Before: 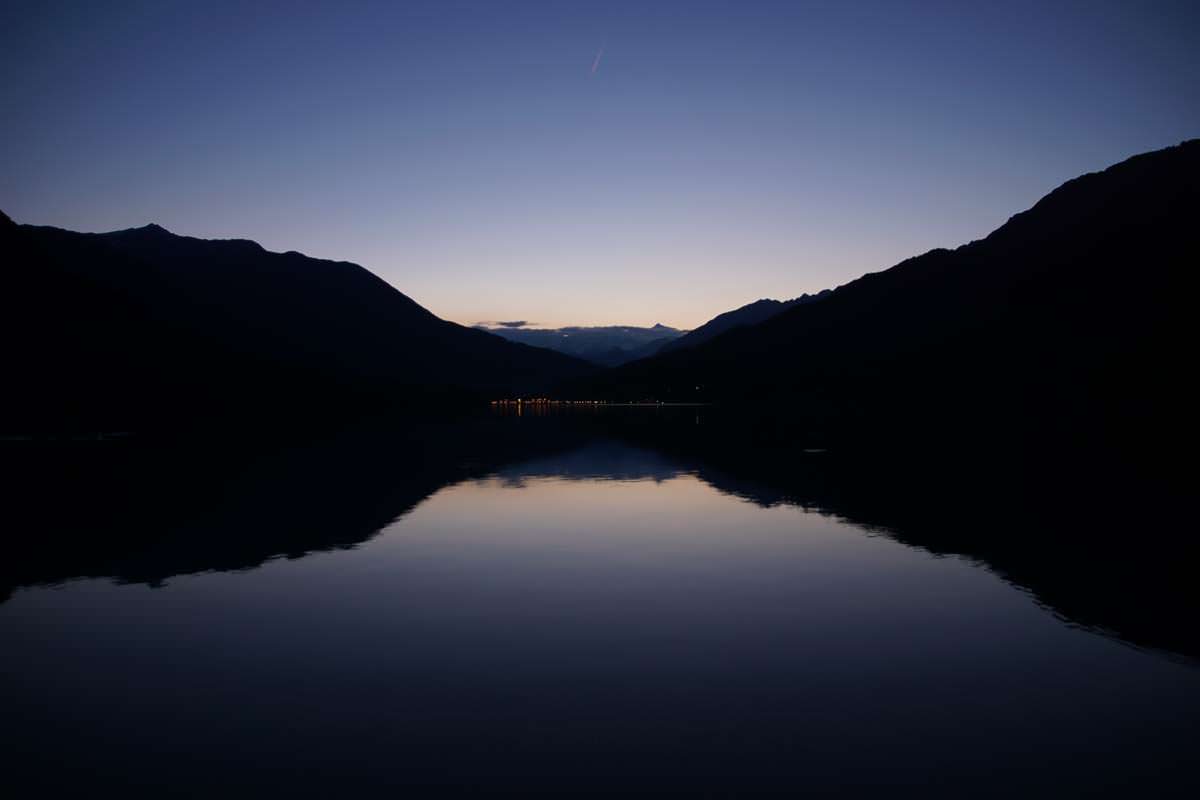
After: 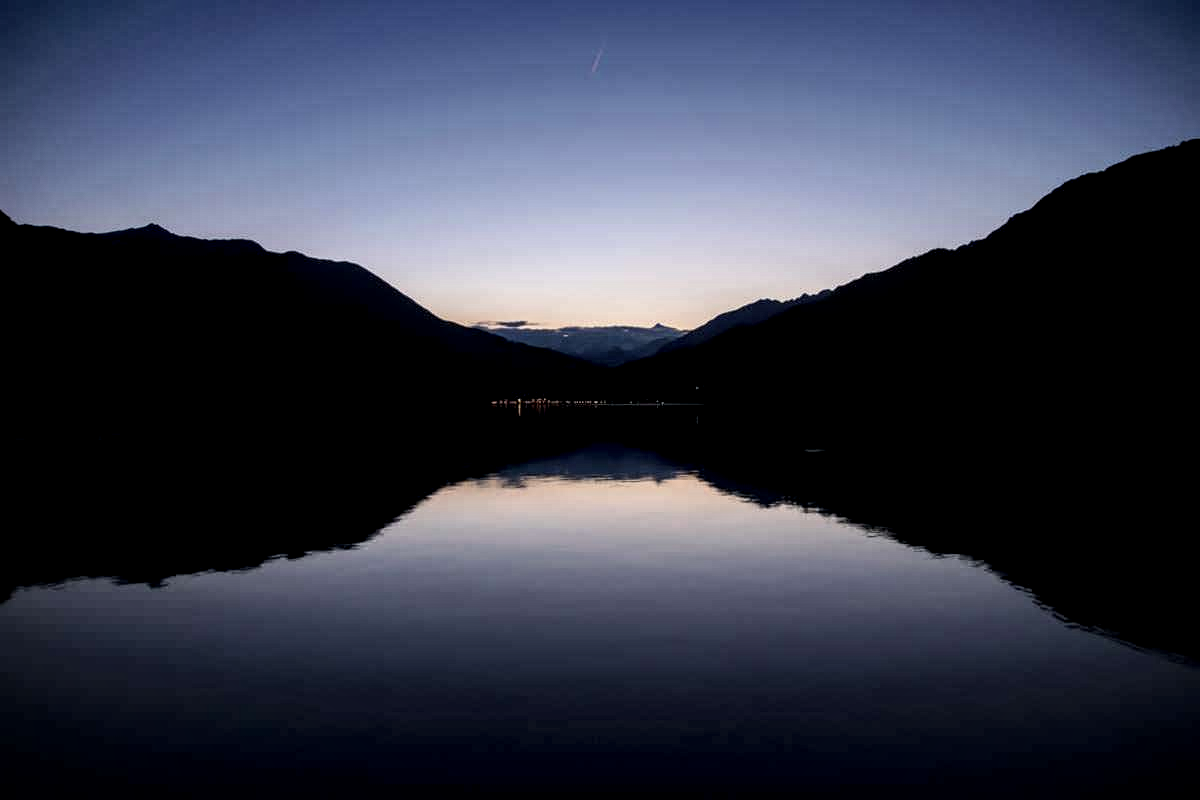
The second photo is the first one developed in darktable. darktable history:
local contrast: detail 204%
